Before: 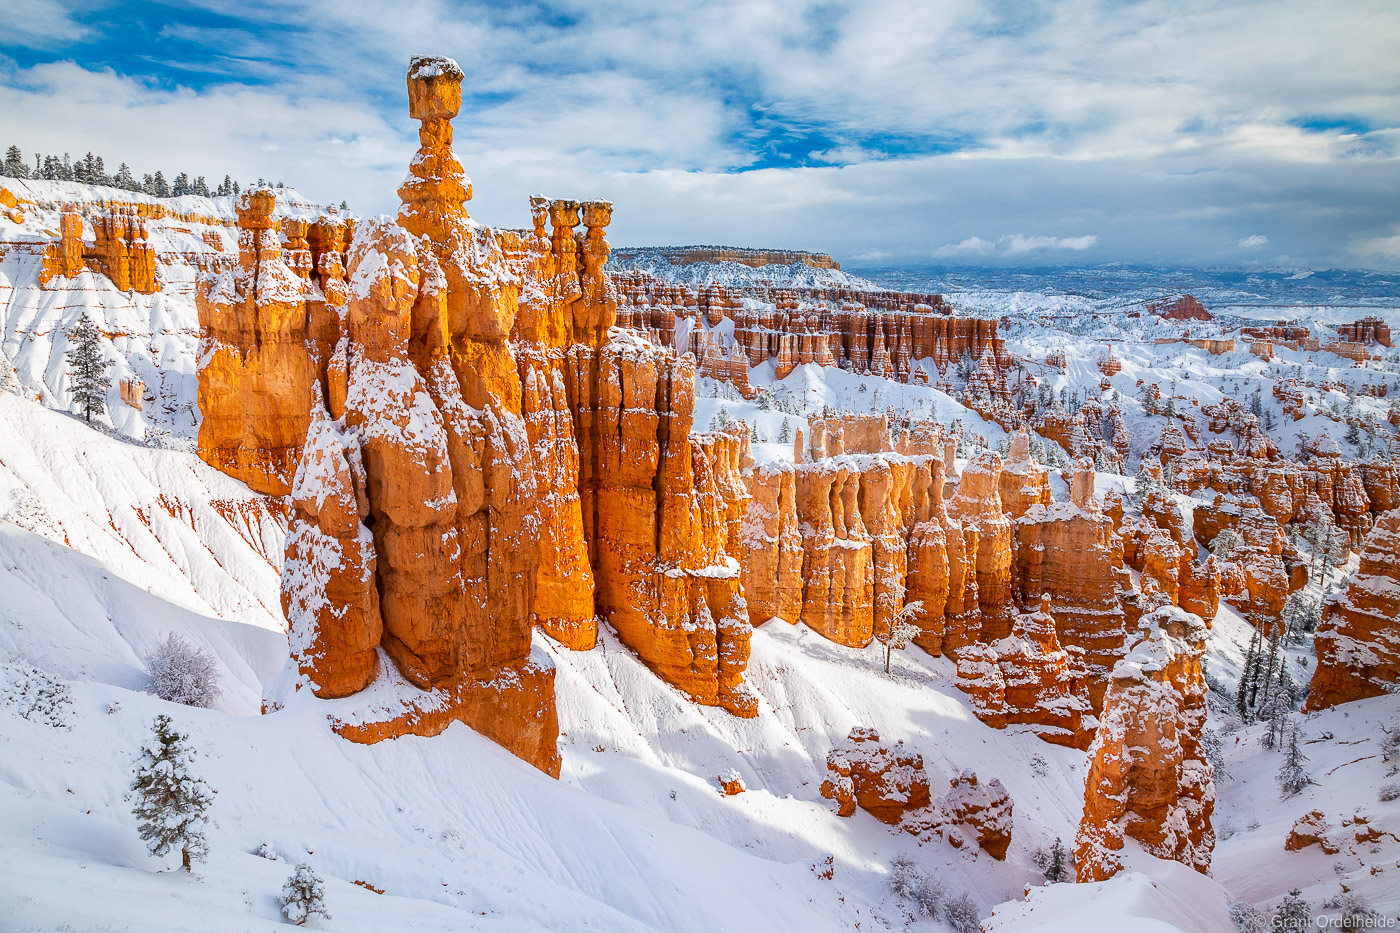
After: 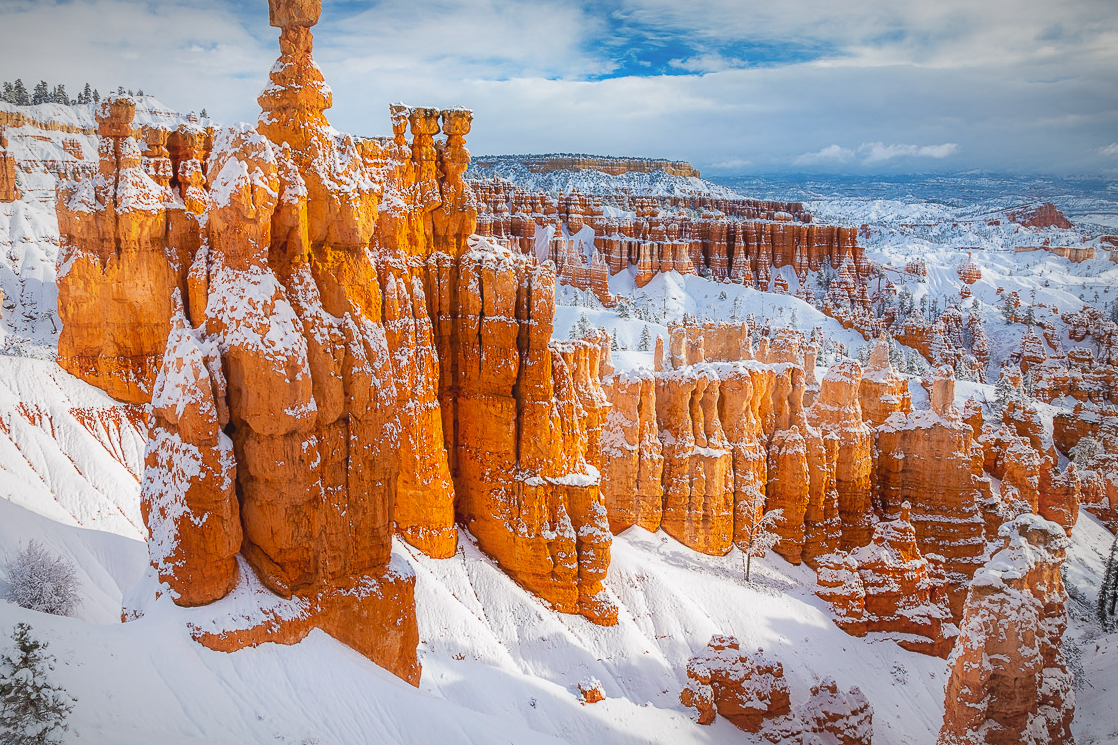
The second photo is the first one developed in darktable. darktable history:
crop and rotate: left 10.071%, top 10.071%, right 10.02%, bottom 10.02%
vignetting: fall-off radius 70%, automatic ratio true
contrast equalizer: y [[0.5, 0.486, 0.447, 0.446, 0.489, 0.5], [0.5 ×6], [0.5 ×6], [0 ×6], [0 ×6]]
